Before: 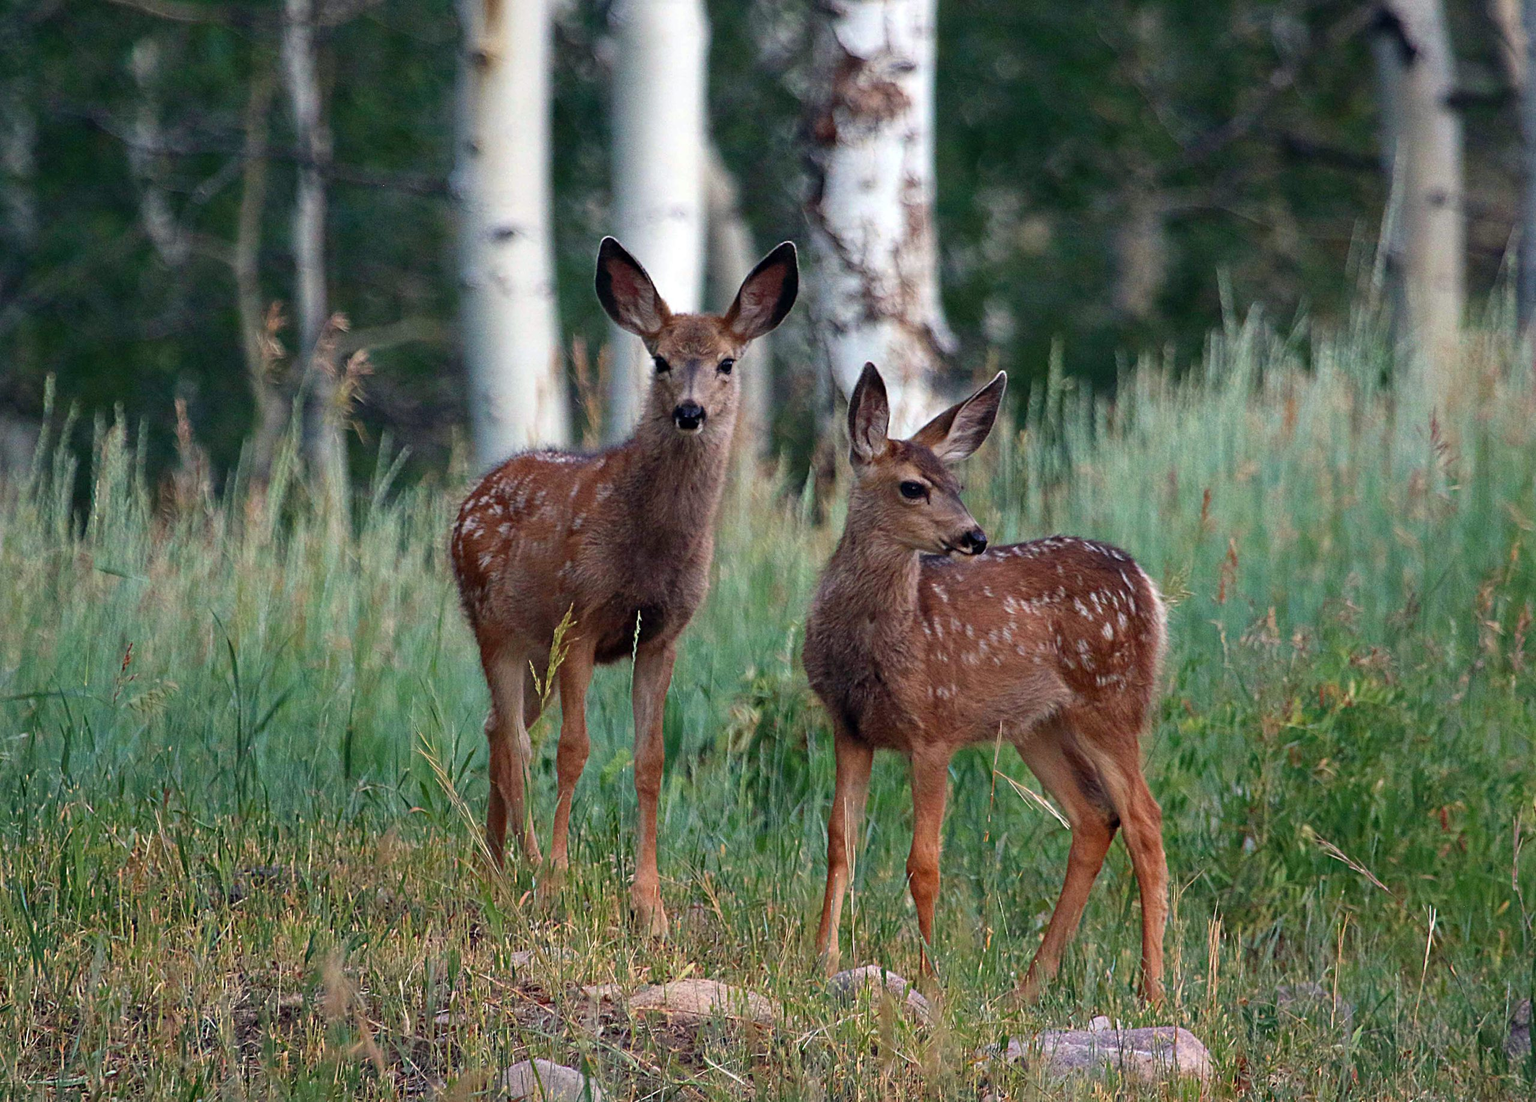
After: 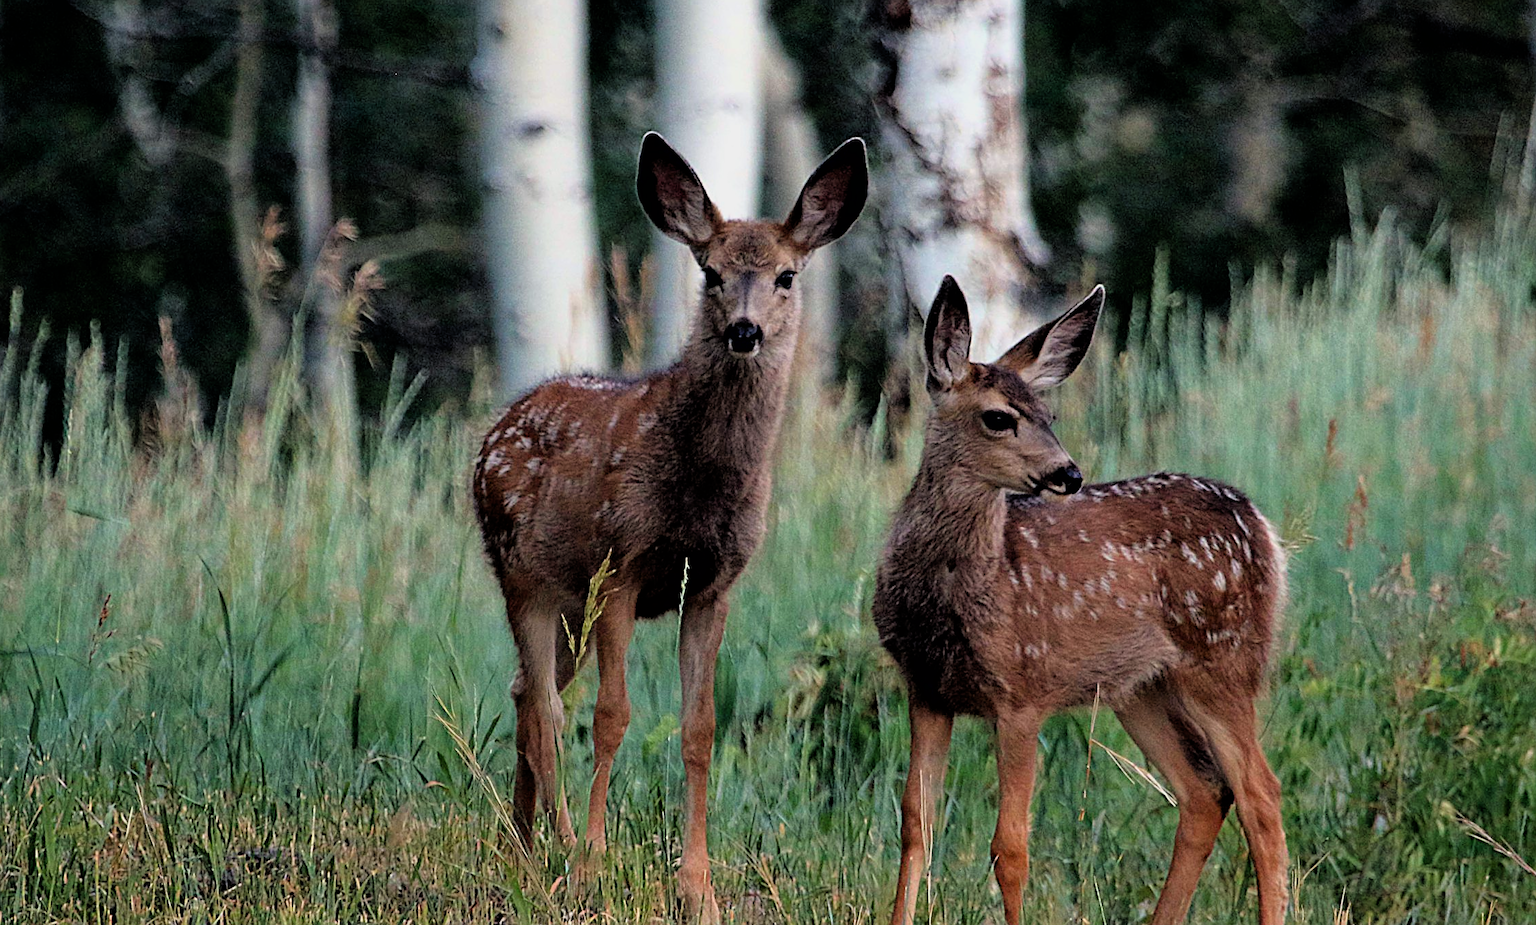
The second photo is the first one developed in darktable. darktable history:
sharpen: amount 0.217
filmic rgb: black relative exposure -3.92 EV, white relative exposure 3.14 EV, threshold 3.05 EV, hardness 2.87, color science v6 (2022), enable highlight reconstruction true
crop and rotate: left 2.327%, top 11.044%, right 9.721%, bottom 15.069%
